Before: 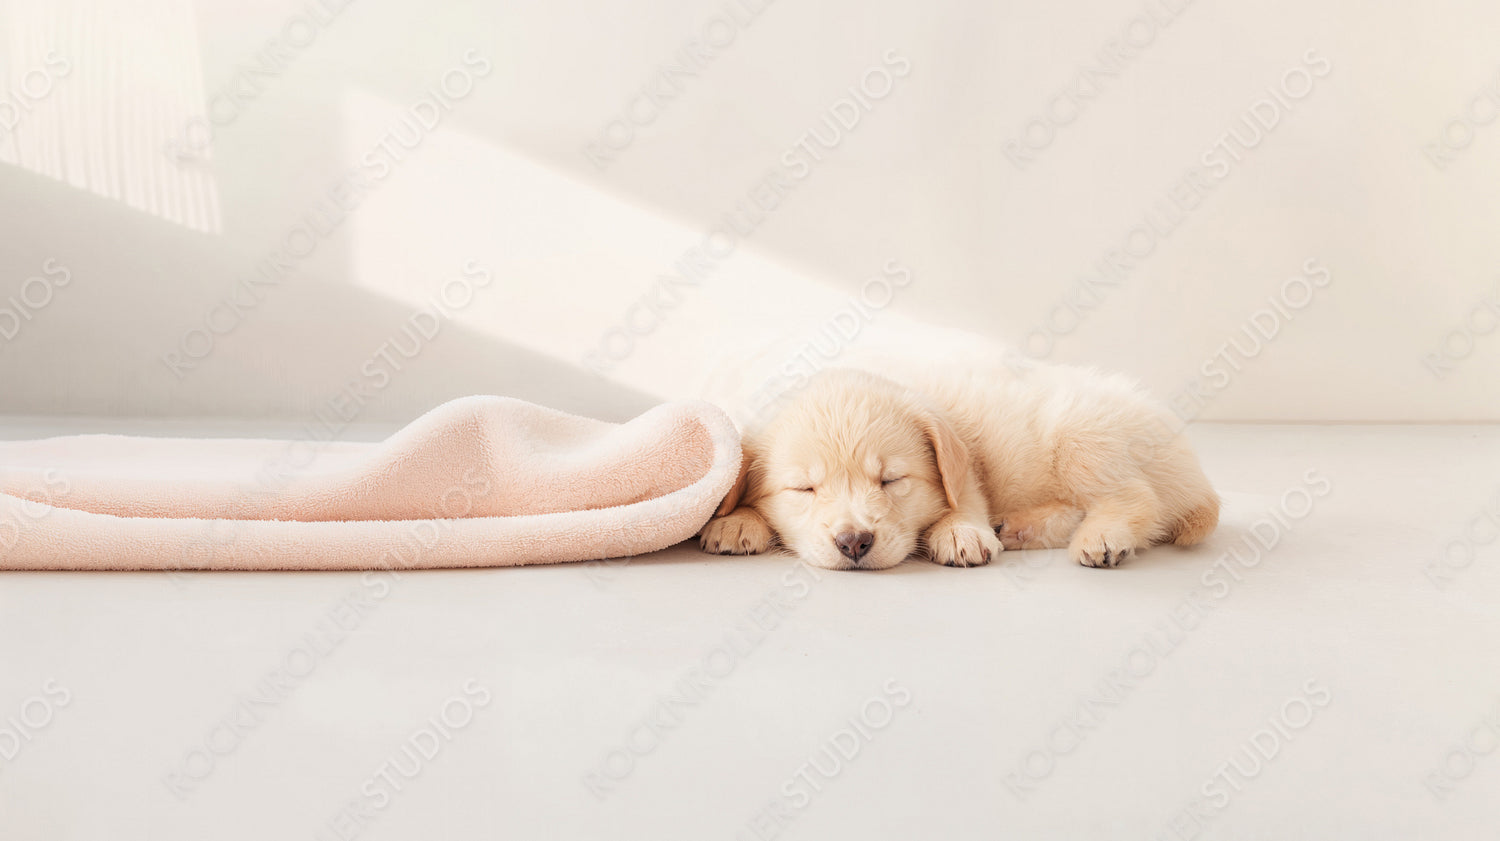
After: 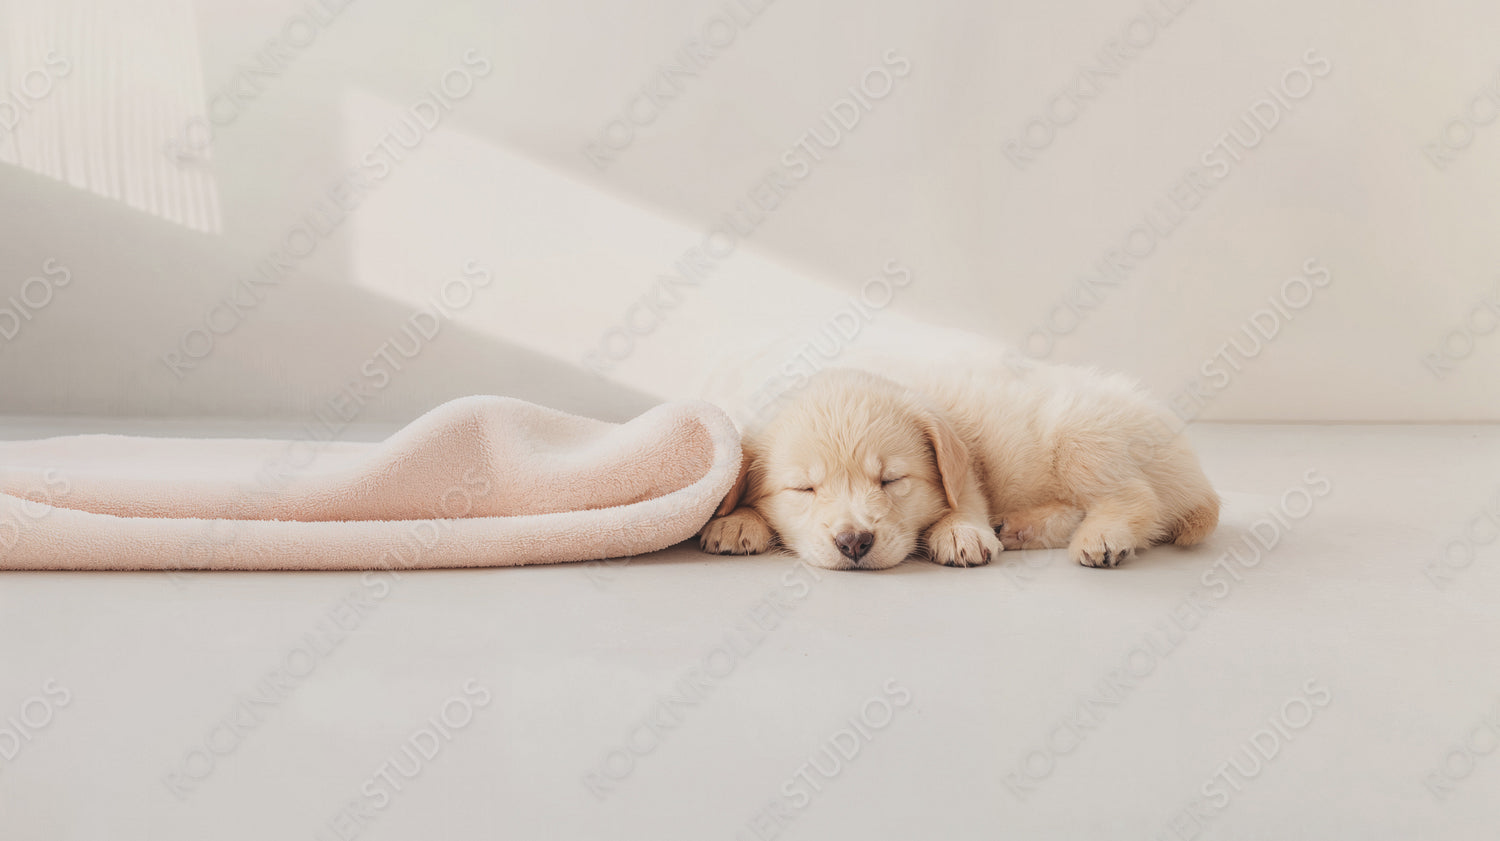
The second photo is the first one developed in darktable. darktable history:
exposure: black level correction -0.036, exposure -0.497 EV, compensate highlight preservation false
tone equalizer: on, module defaults
local contrast: on, module defaults
levels: levels [0.073, 0.497, 0.972]
